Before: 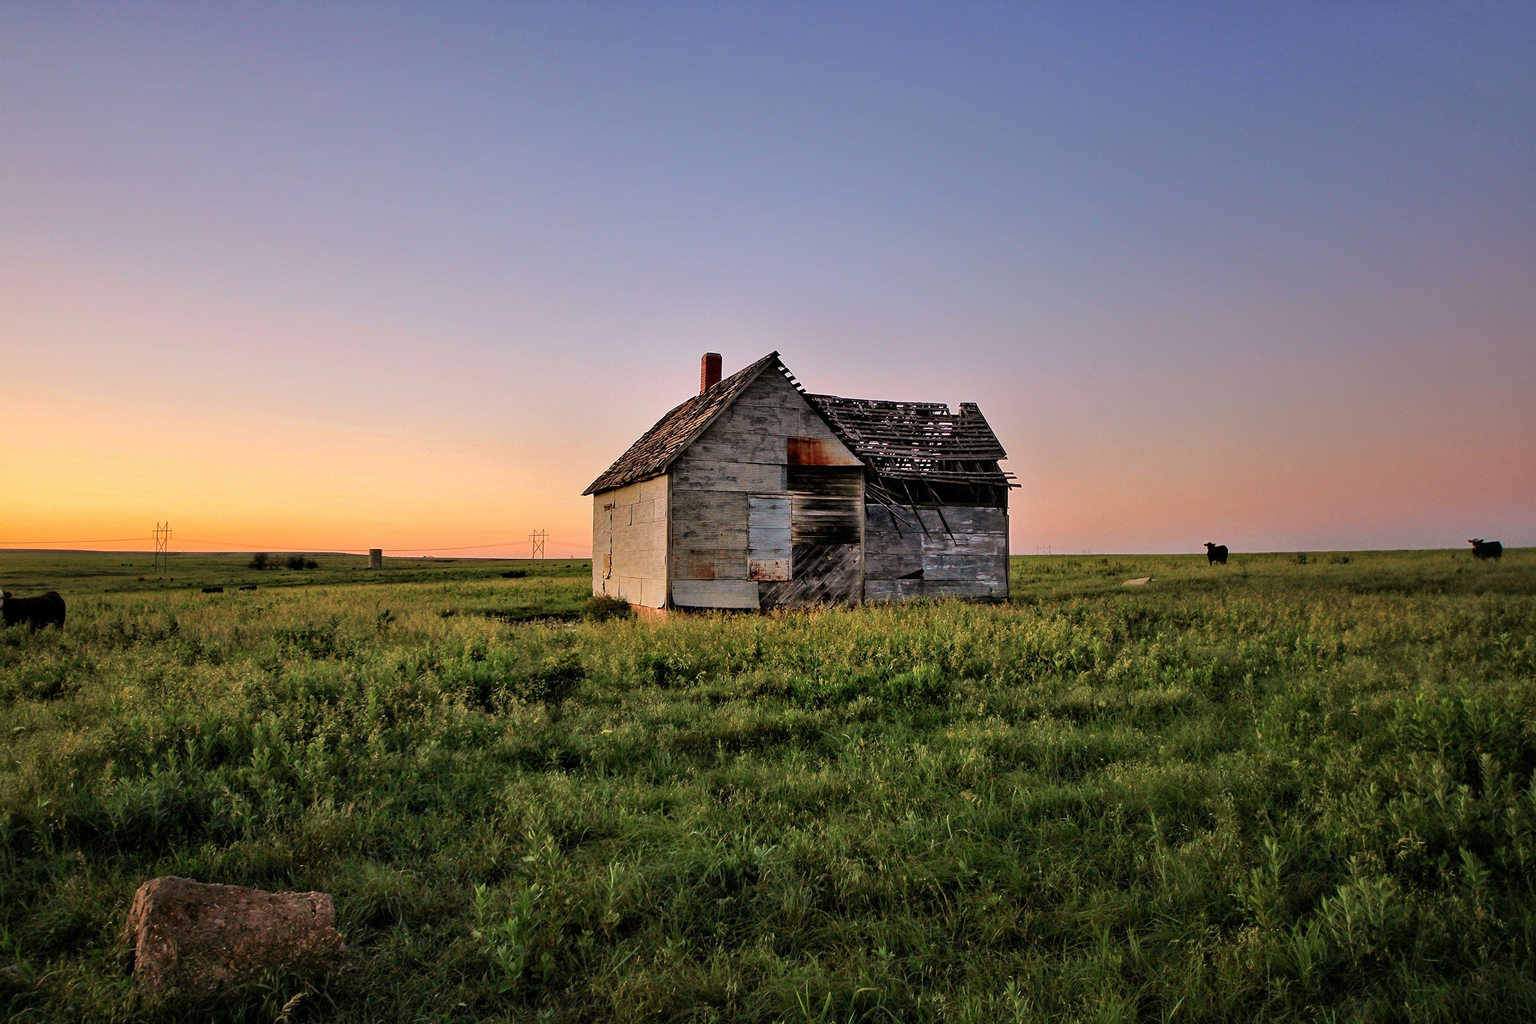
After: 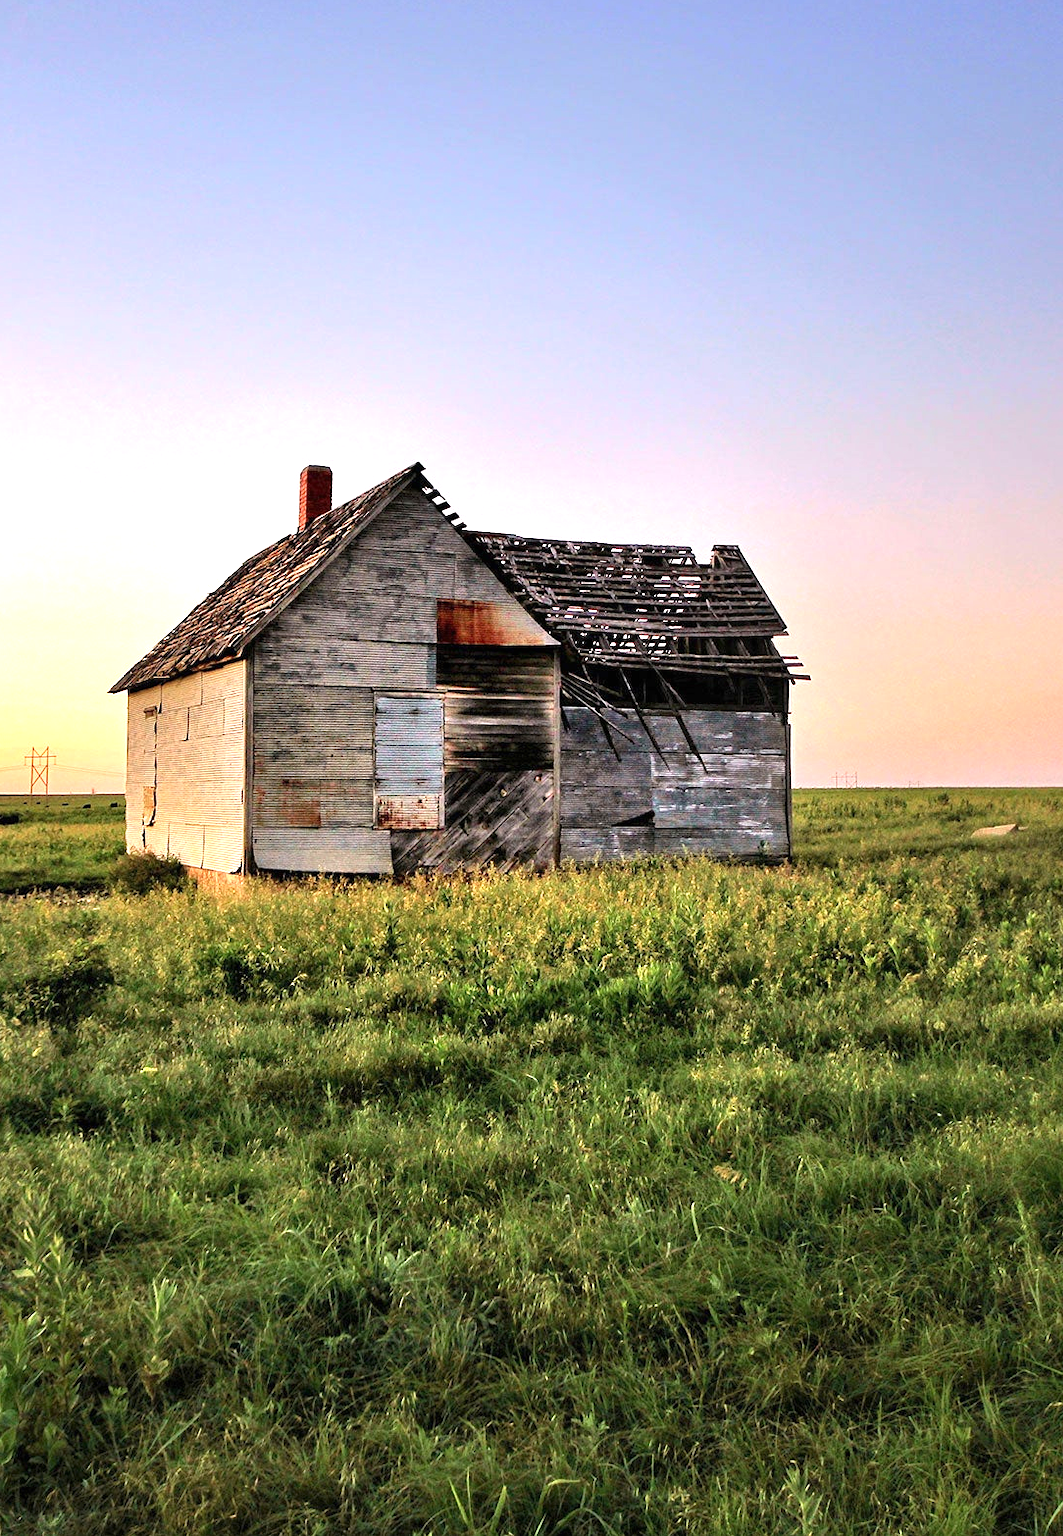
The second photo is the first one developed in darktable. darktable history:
exposure: black level correction 0, exposure 1.1 EV, compensate highlight preservation false
crop: left 33.452%, top 6.025%, right 23.155%
